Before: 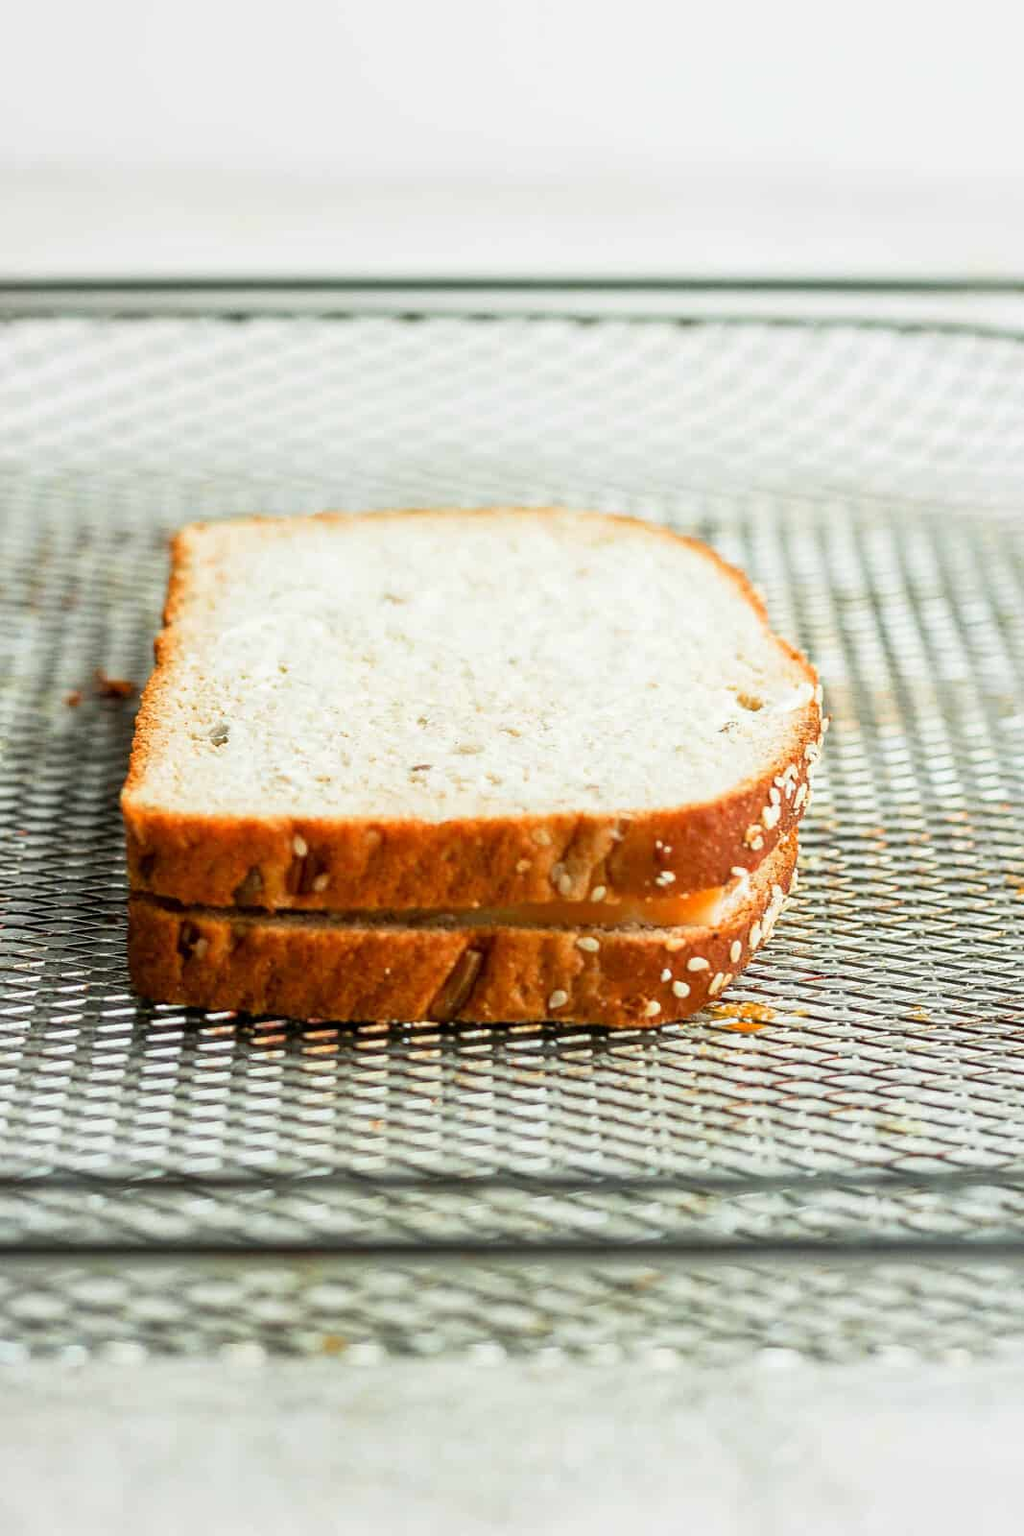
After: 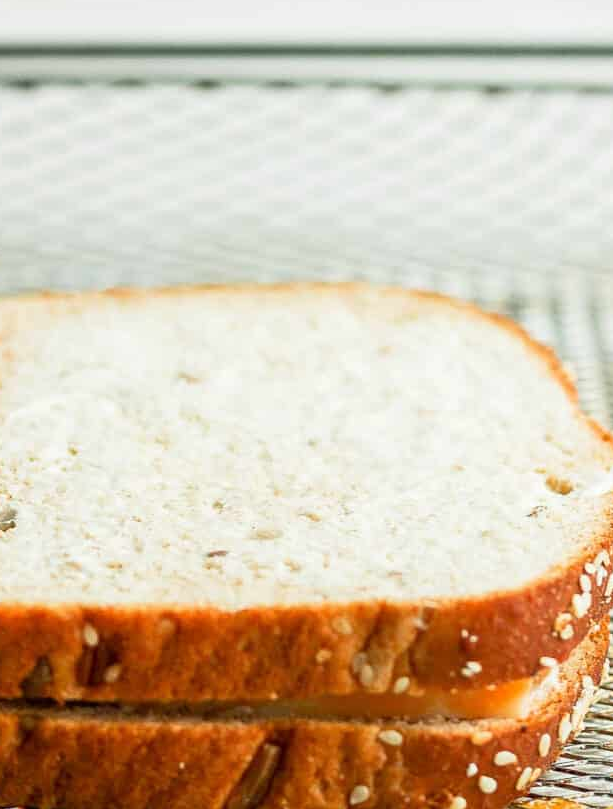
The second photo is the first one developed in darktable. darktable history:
crop: left 20.878%, top 15.428%, right 21.63%, bottom 33.975%
